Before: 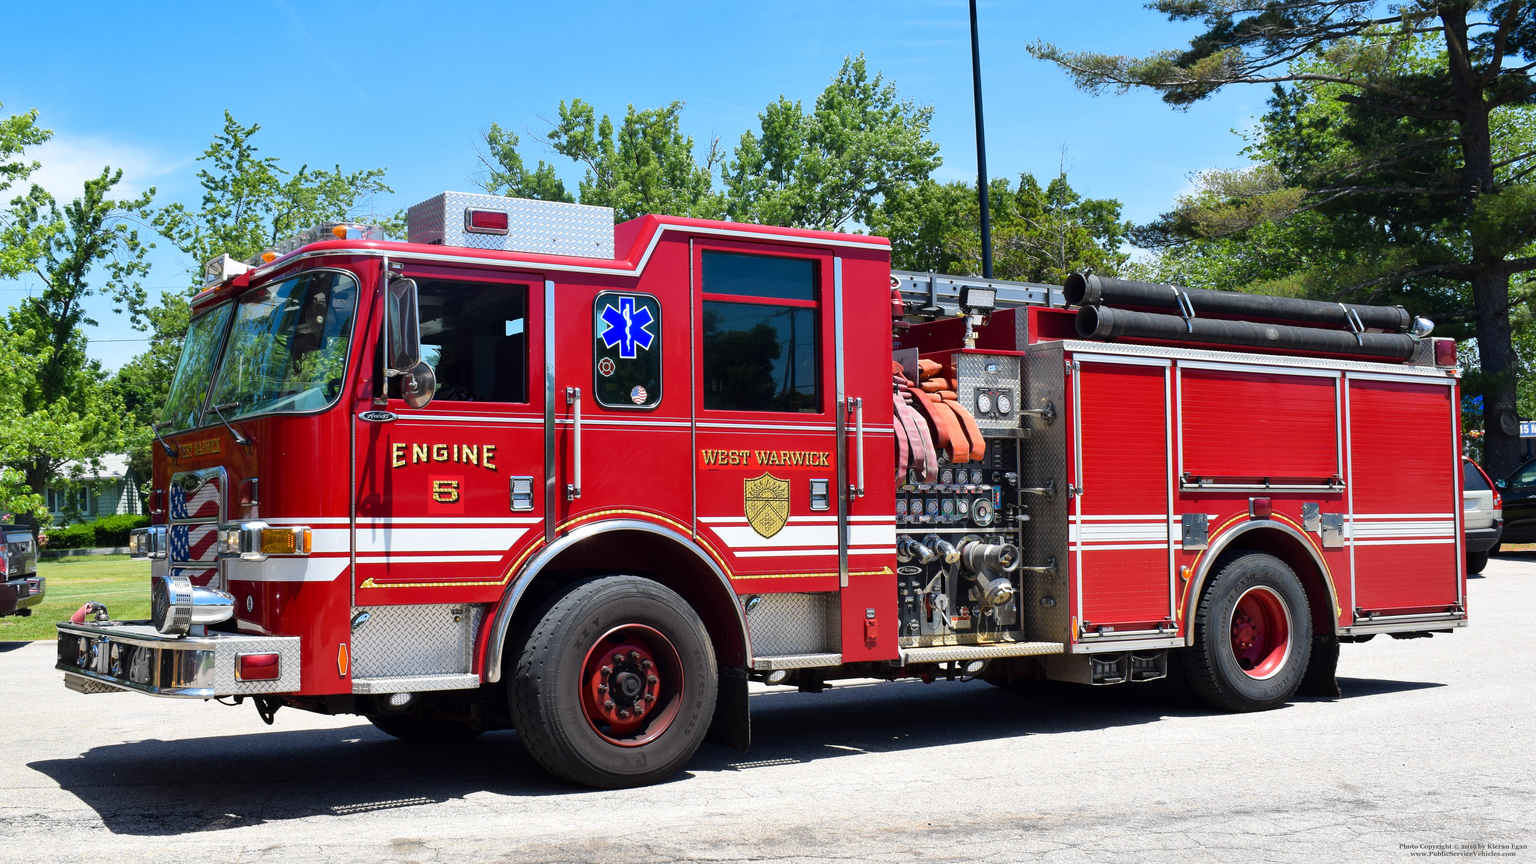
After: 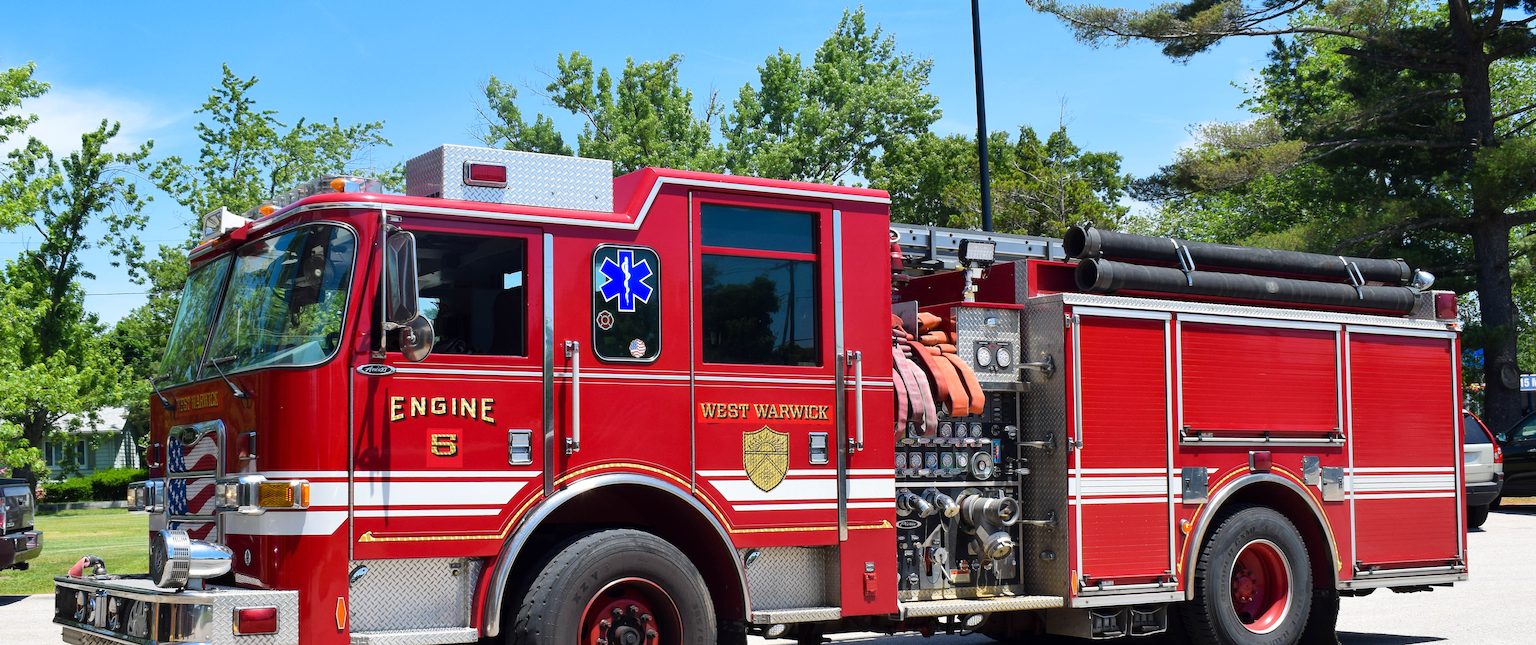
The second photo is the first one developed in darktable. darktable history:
crop: left 0.207%, top 5.531%, bottom 19.908%
